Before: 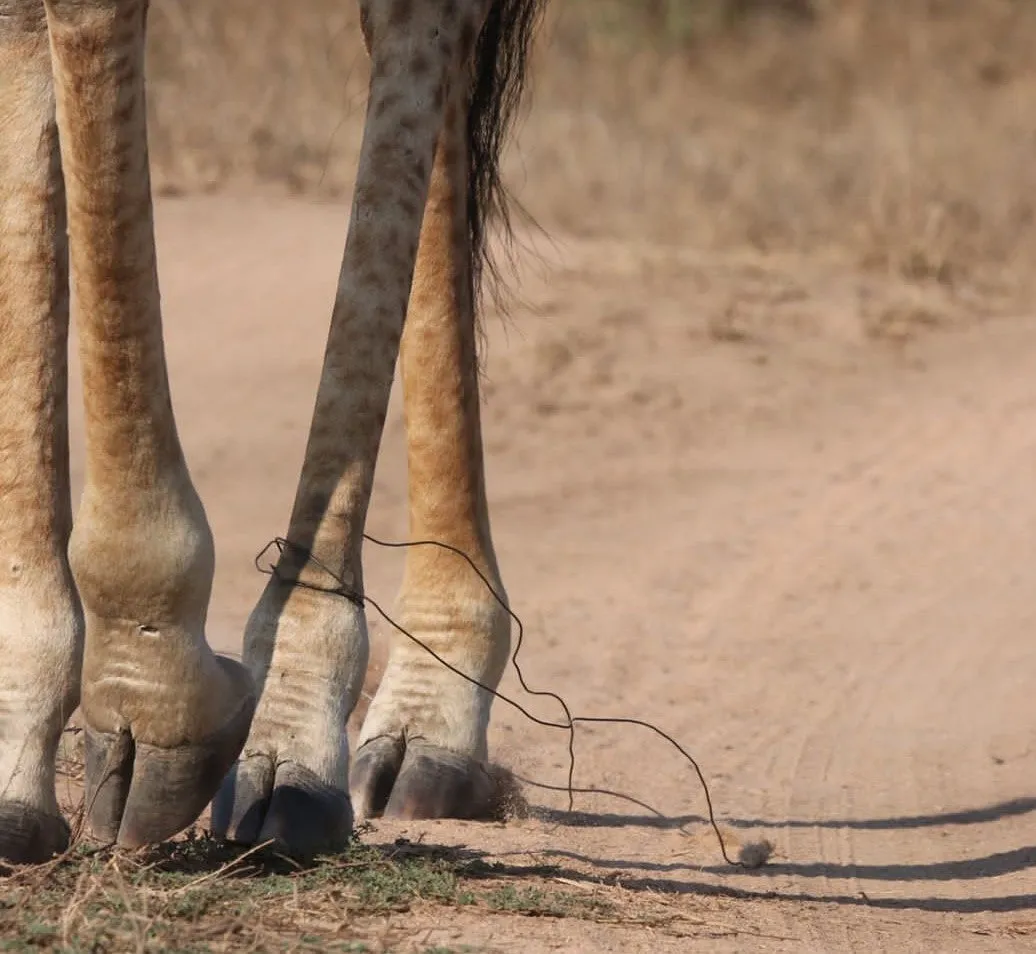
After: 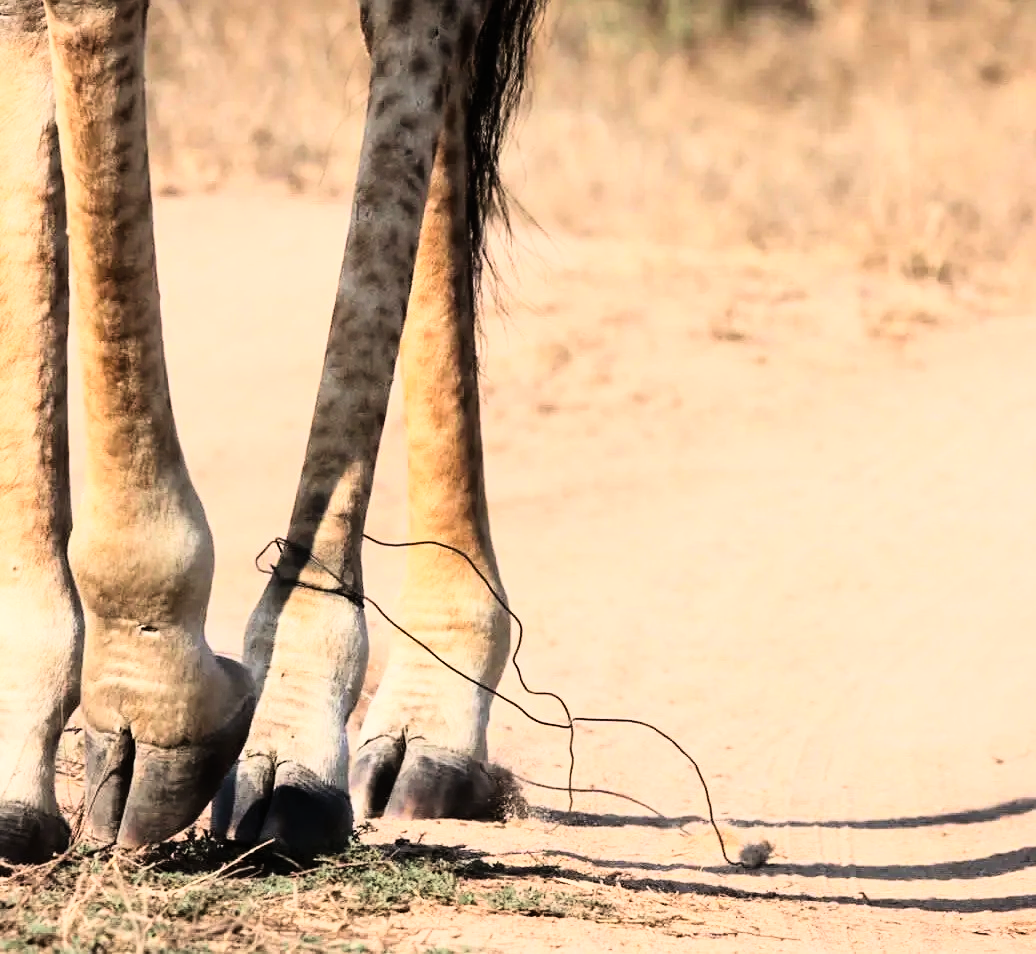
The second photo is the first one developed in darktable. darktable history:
rgb curve: curves: ch0 [(0, 0) (0.21, 0.15) (0.24, 0.21) (0.5, 0.75) (0.75, 0.96) (0.89, 0.99) (1, 1)]; ch1 [(0, 0.02) (0.21, 0.13) (0.25, 0.2) (0.5, 0.67) (0.75, 0.9) (0.89, 0.97) (1, 1)]; ch2 [(0, 0.02) (0.21, 0.13) (0.25, 0.2) (0.5, 0.67) (0.75, 0.9) (0.89, 0.97) (1, 1)], compensate middle gray true
color zones: curves: ch1 [(0, 0.523) (0.143, 0.545) (0.286, 0.52) (0.429, 0.506) (0.571, 0.503) (0.714, 0.503) (0.857, 0.508) (1, 0.523)]
